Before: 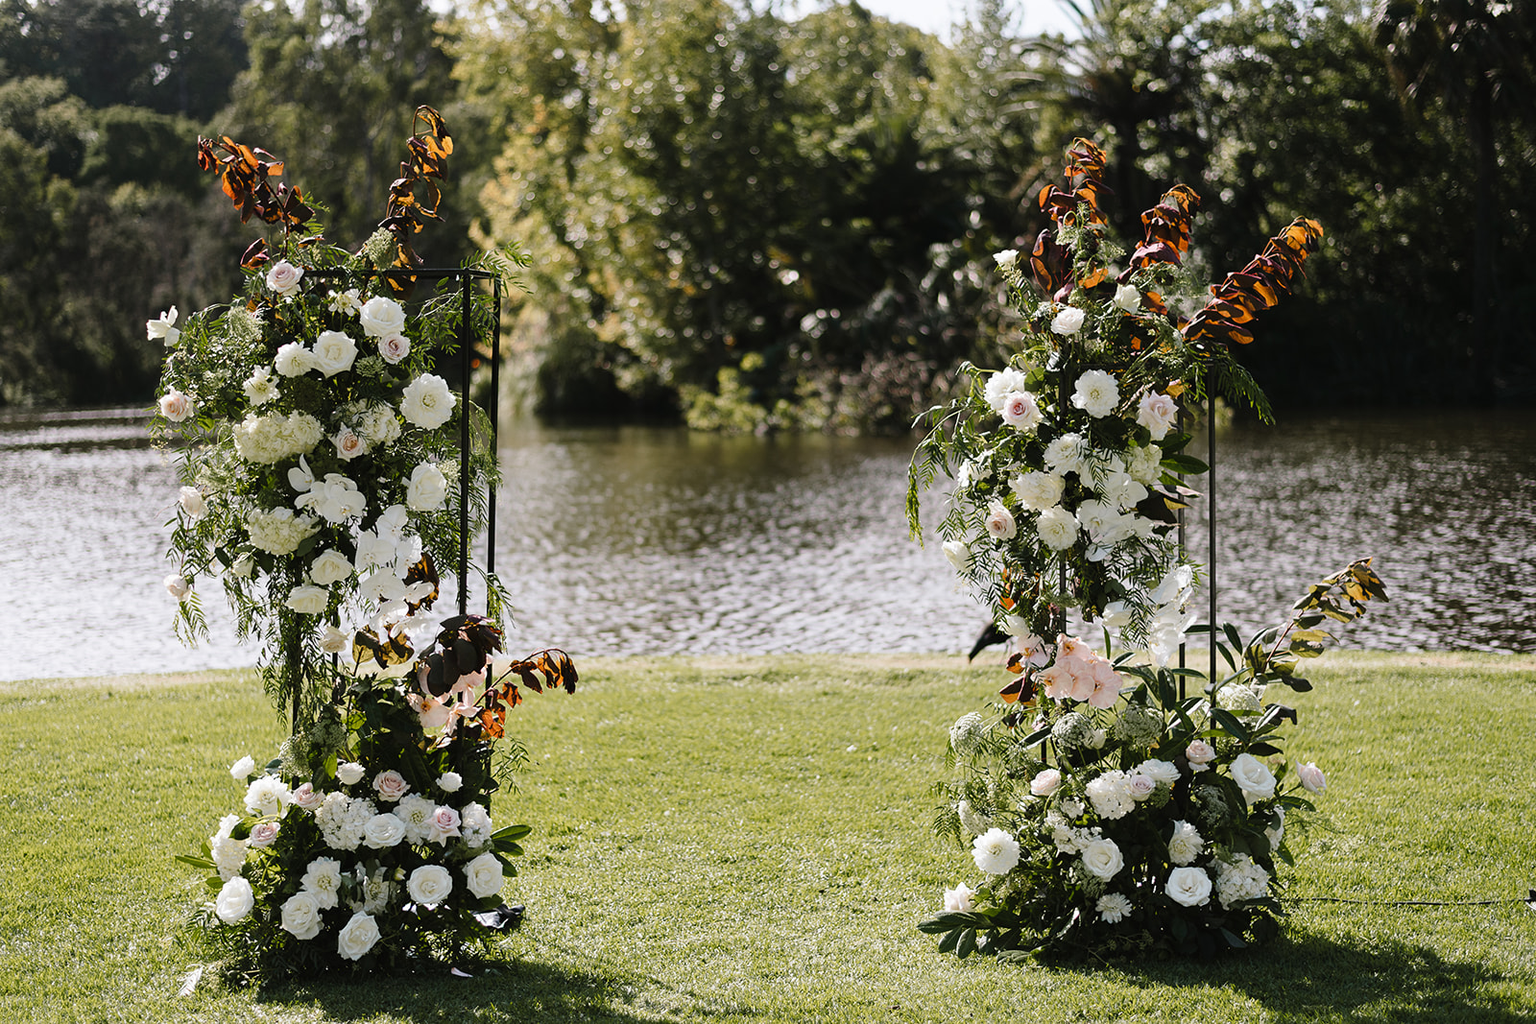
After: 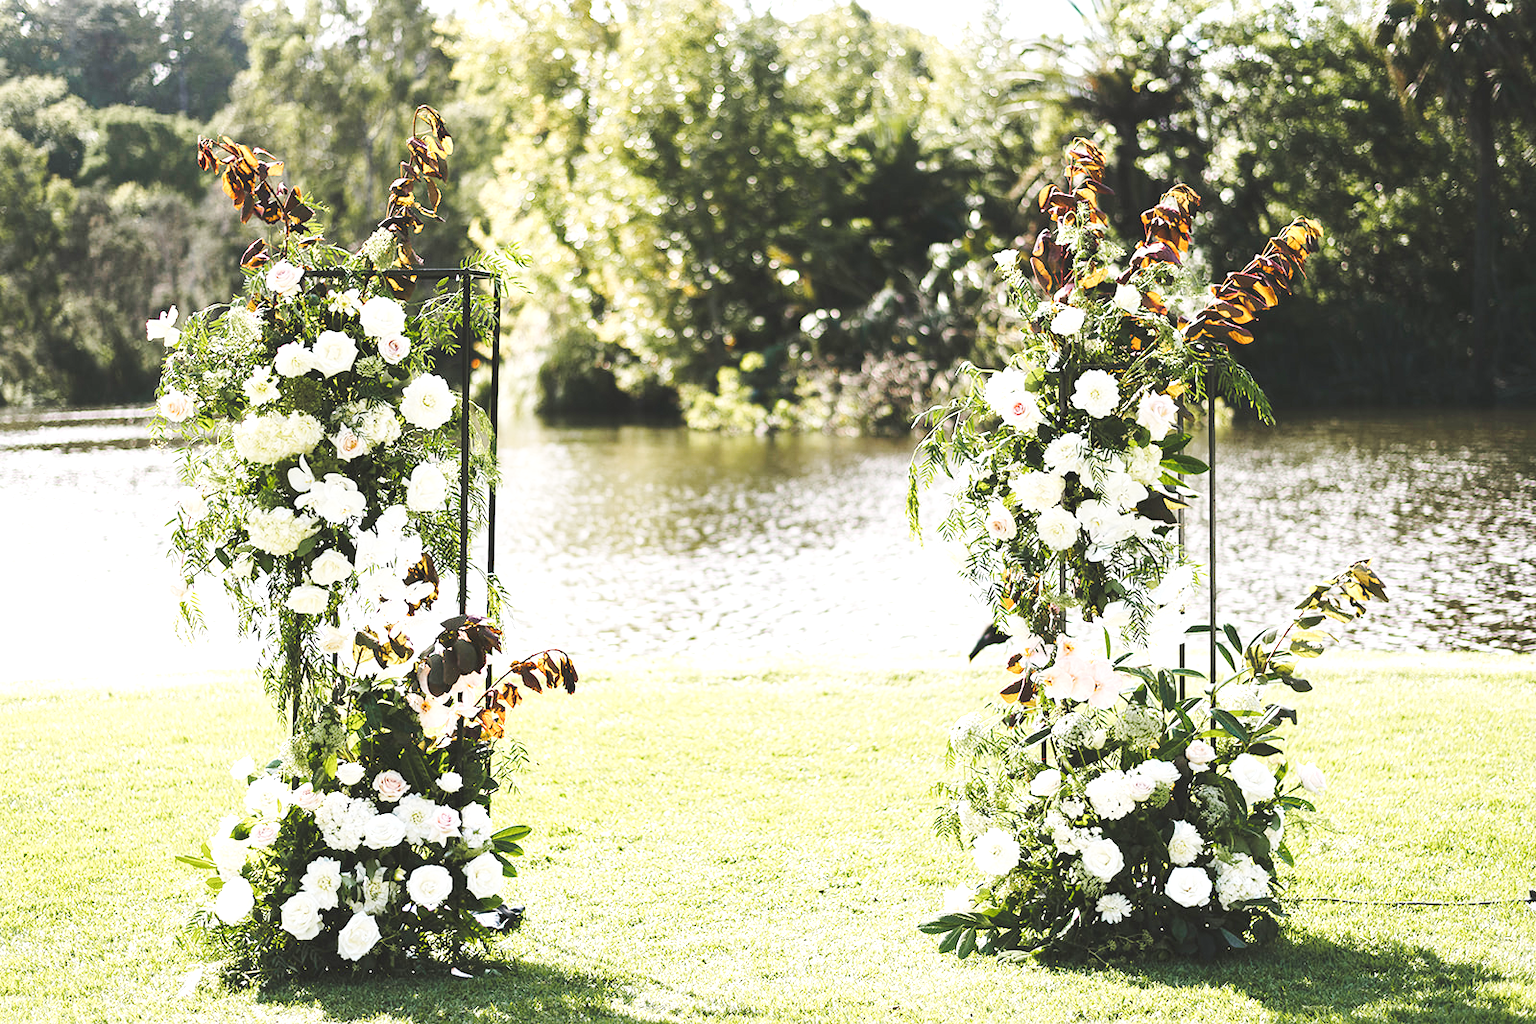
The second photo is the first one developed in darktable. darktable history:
exposure: black level correction 0, exposure 1.2 EV, compensate exposure bias true, compensate highlight preservation false
base curve: curves: ch0 [(0, 0.007) (0.028, 0.063) (0.121, 0.311) (0.46, 0.743) (0.859, 0.957) (1, 1)], preserve colors none
